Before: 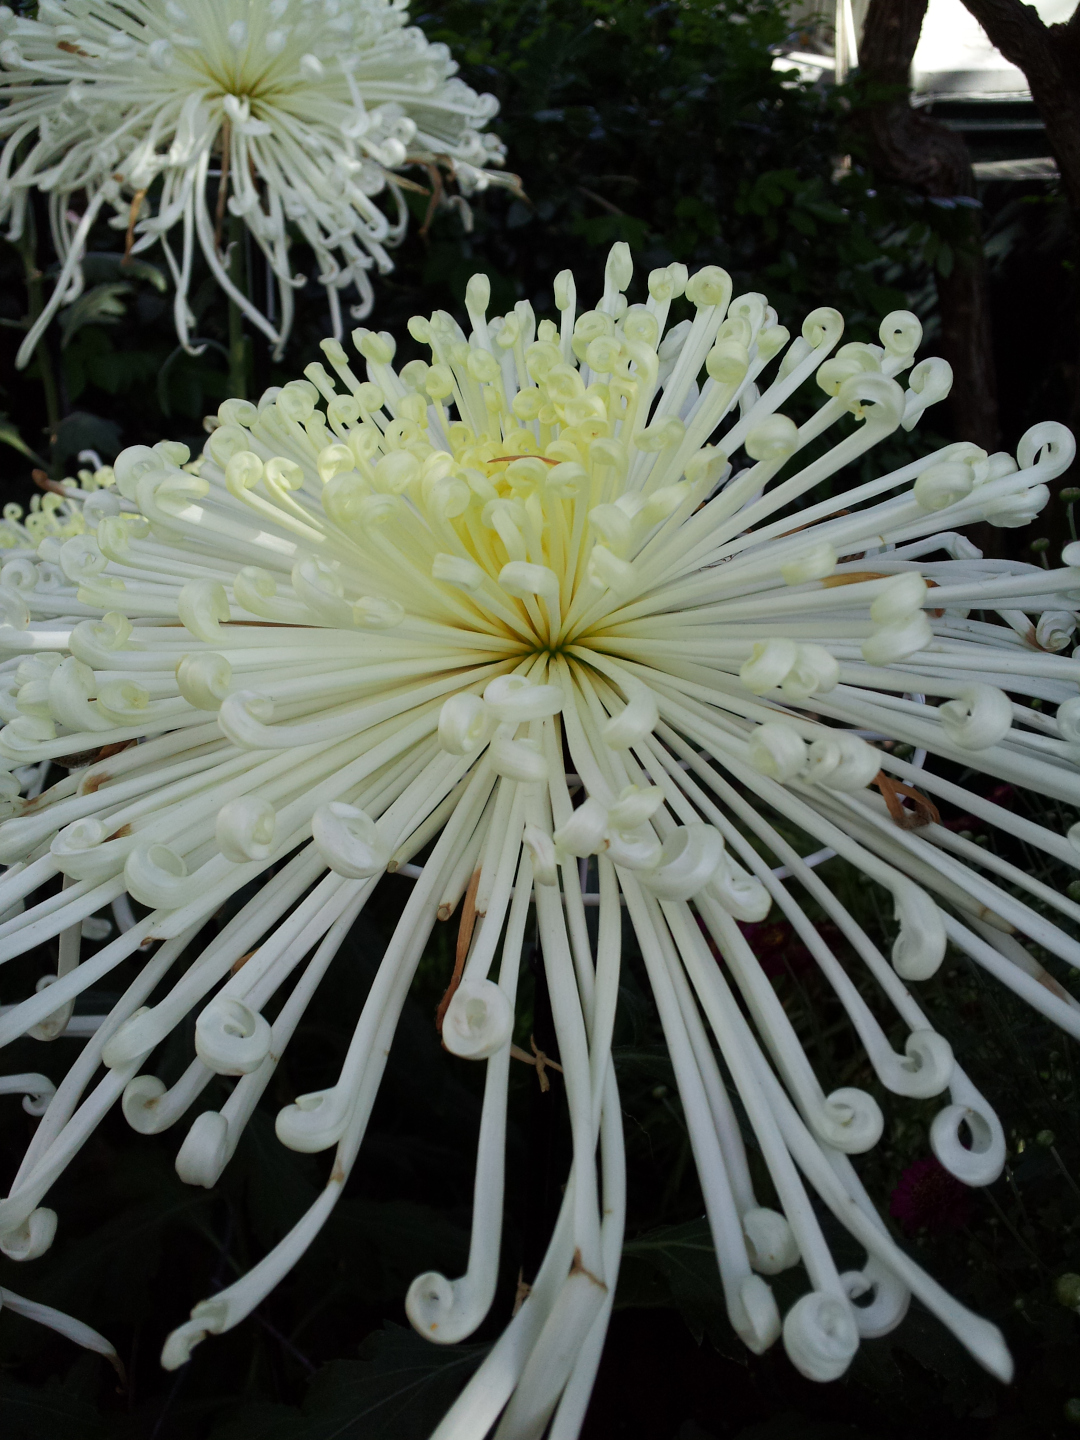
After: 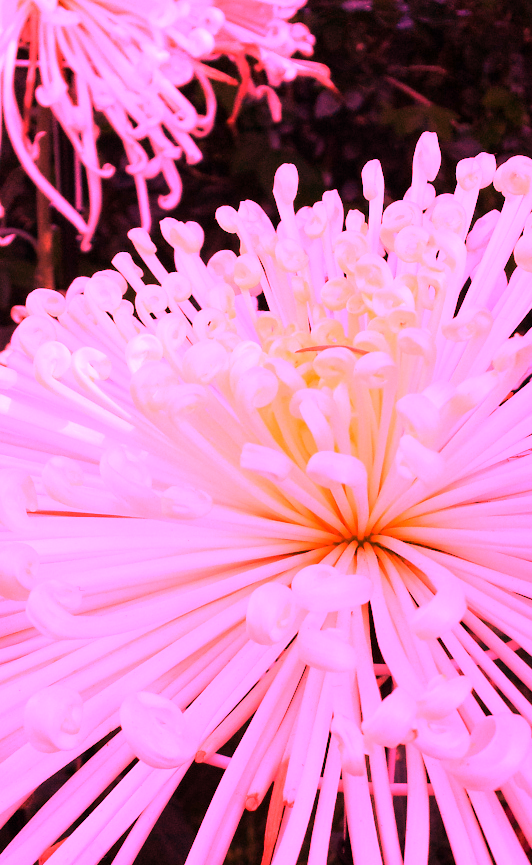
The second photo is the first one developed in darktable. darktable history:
exposure: exposure -0.041 EV, compensate highlight preservation false
white balance: red 4.26, blue 1.802
crop: left 17.835%, top 7.675%, right 32.881%, bottom 32.213%
